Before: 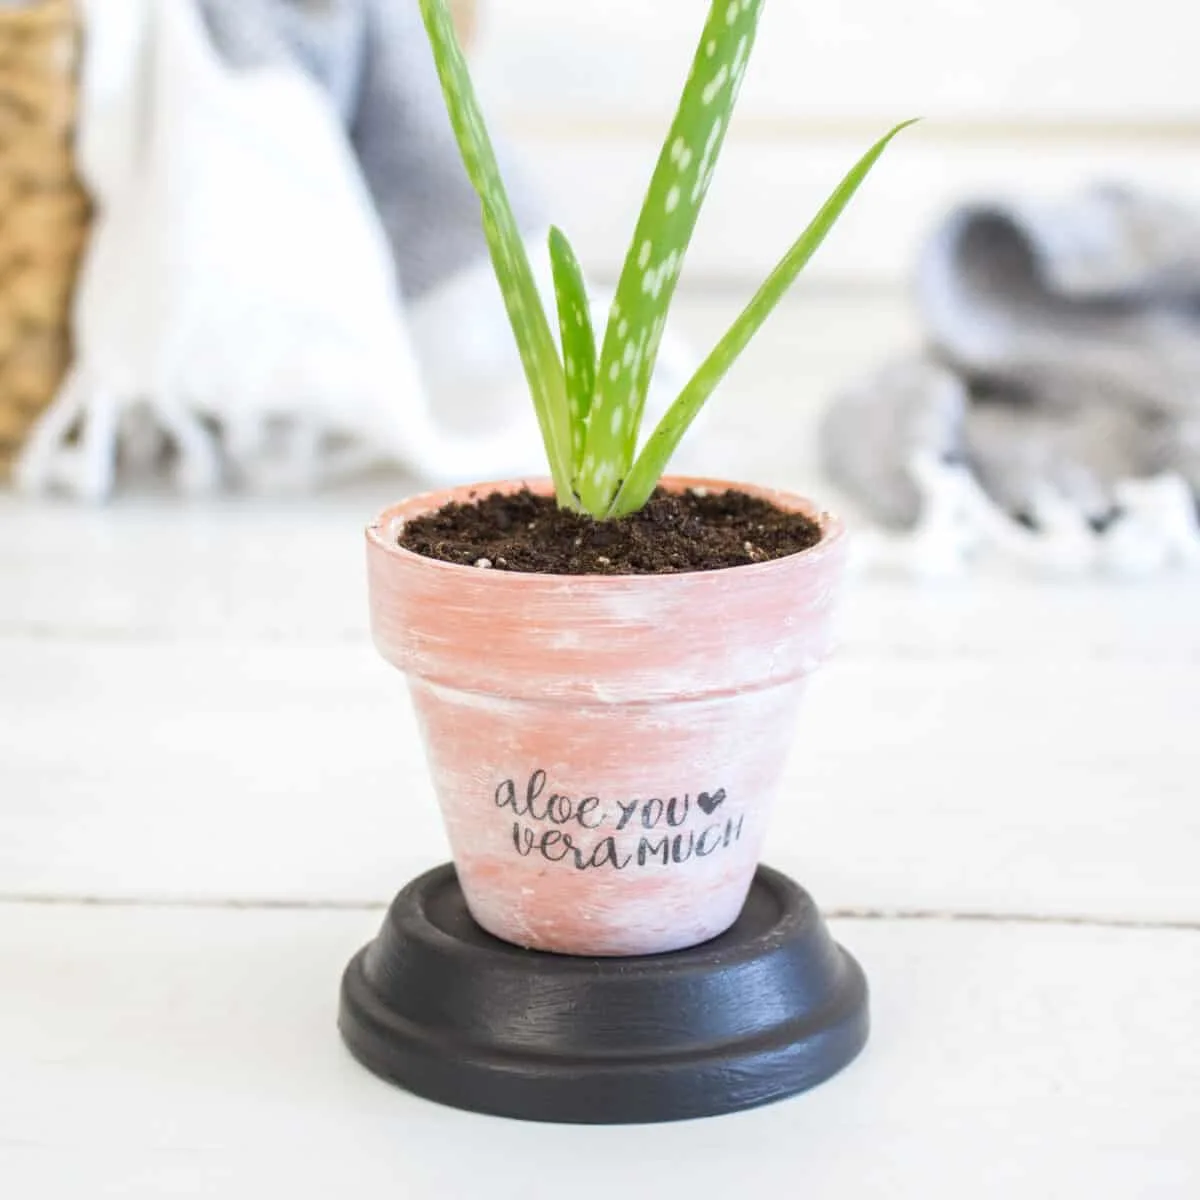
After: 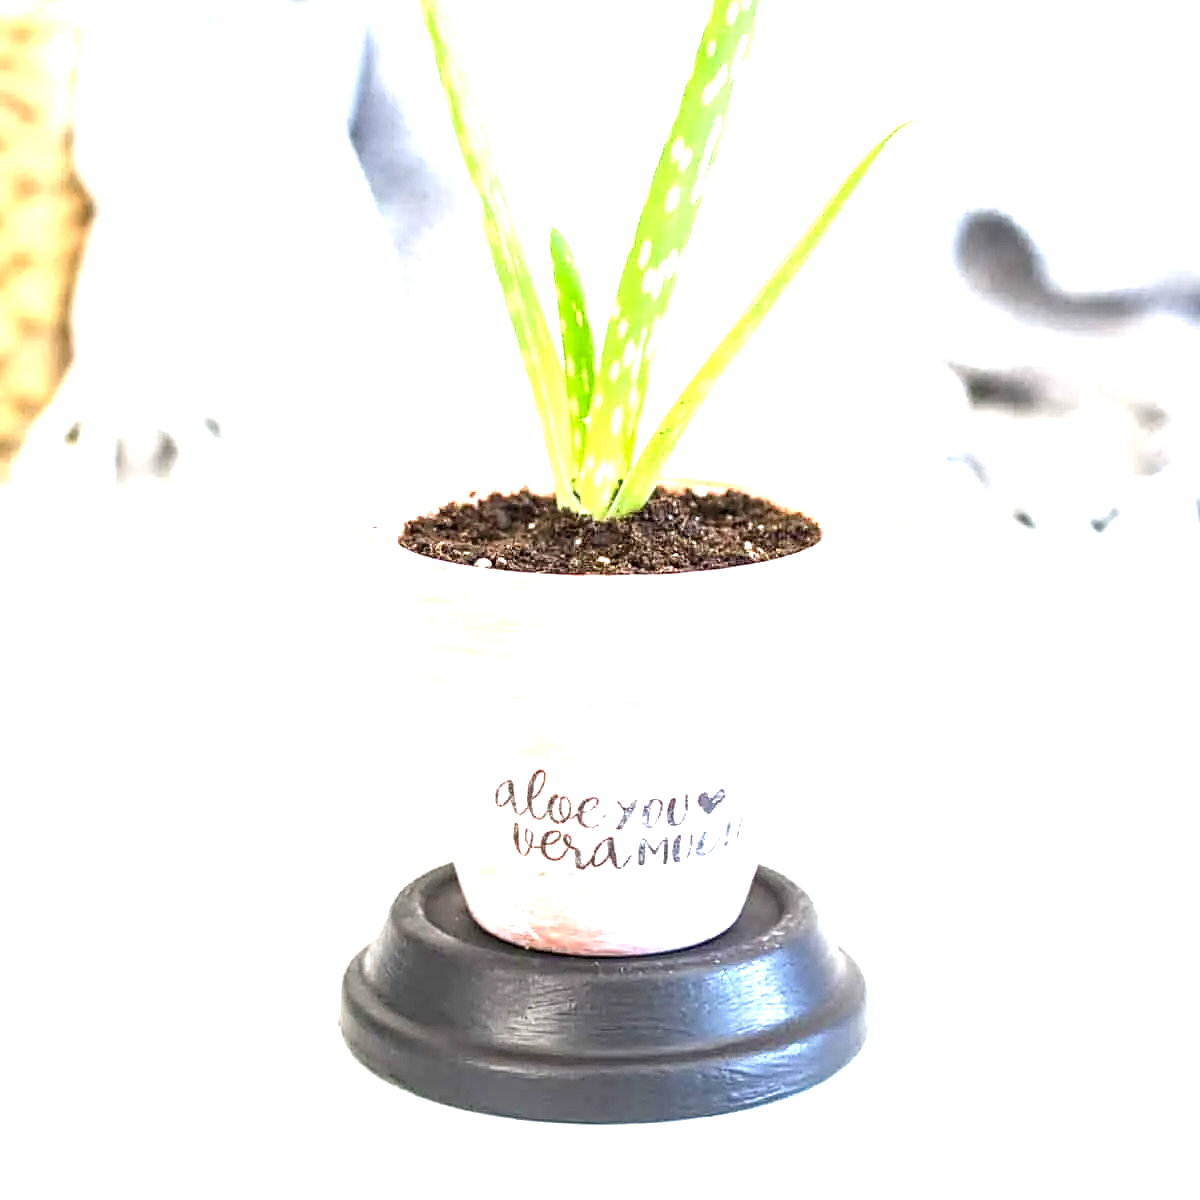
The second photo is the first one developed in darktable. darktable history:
local contrast: detail 135%, midtone range 0.746
exposure: black level correction 0, exposure 1.486 EV, compensate highlight preservation false
sharpen: on, module defaults
